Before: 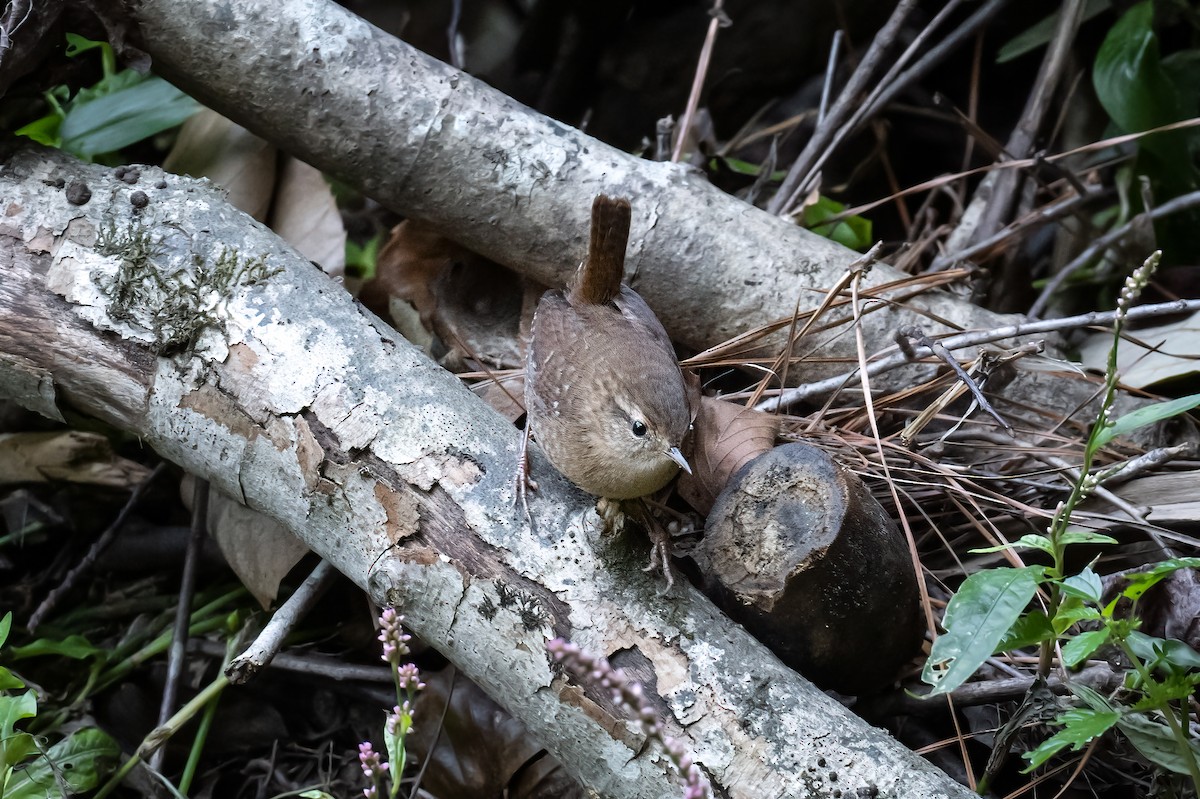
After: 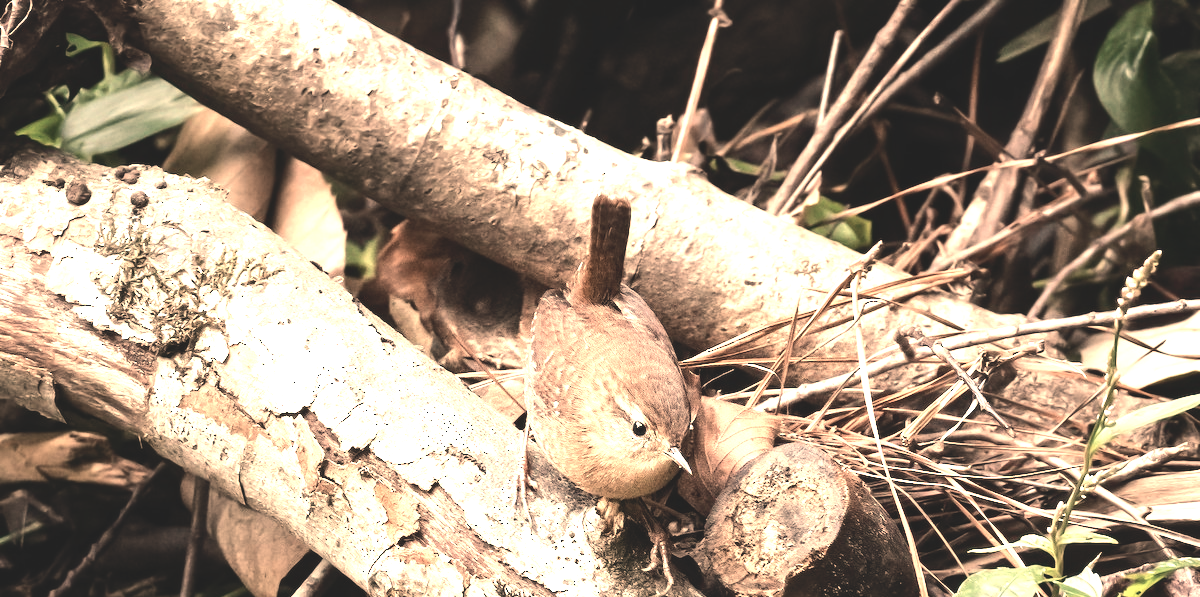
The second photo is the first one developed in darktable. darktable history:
crop: bottom 24.967%
white balance: red 1.467, blue 0.684
exposure: black level correction 0, exposure 1.1 EV, compensate exposure bias true, compensate highlight preservation false
tone equalizer: -8 EV -1.08 EV, -7 EV -1.01 EV, -6 EV -0.867 EV, -5 EV -0.578 EV, -3 EV 0.578 EV, -2 EV 0.867 EV, -1 EV 1.01 EV, +0 EV 1.08 EV, edges refinement/feathering 500, mask exposure compensation -1.57 EV, preserve details no
contrast brightness saturation: contrast -0.26, saturation -0.43
color correction: saturation 0.99
